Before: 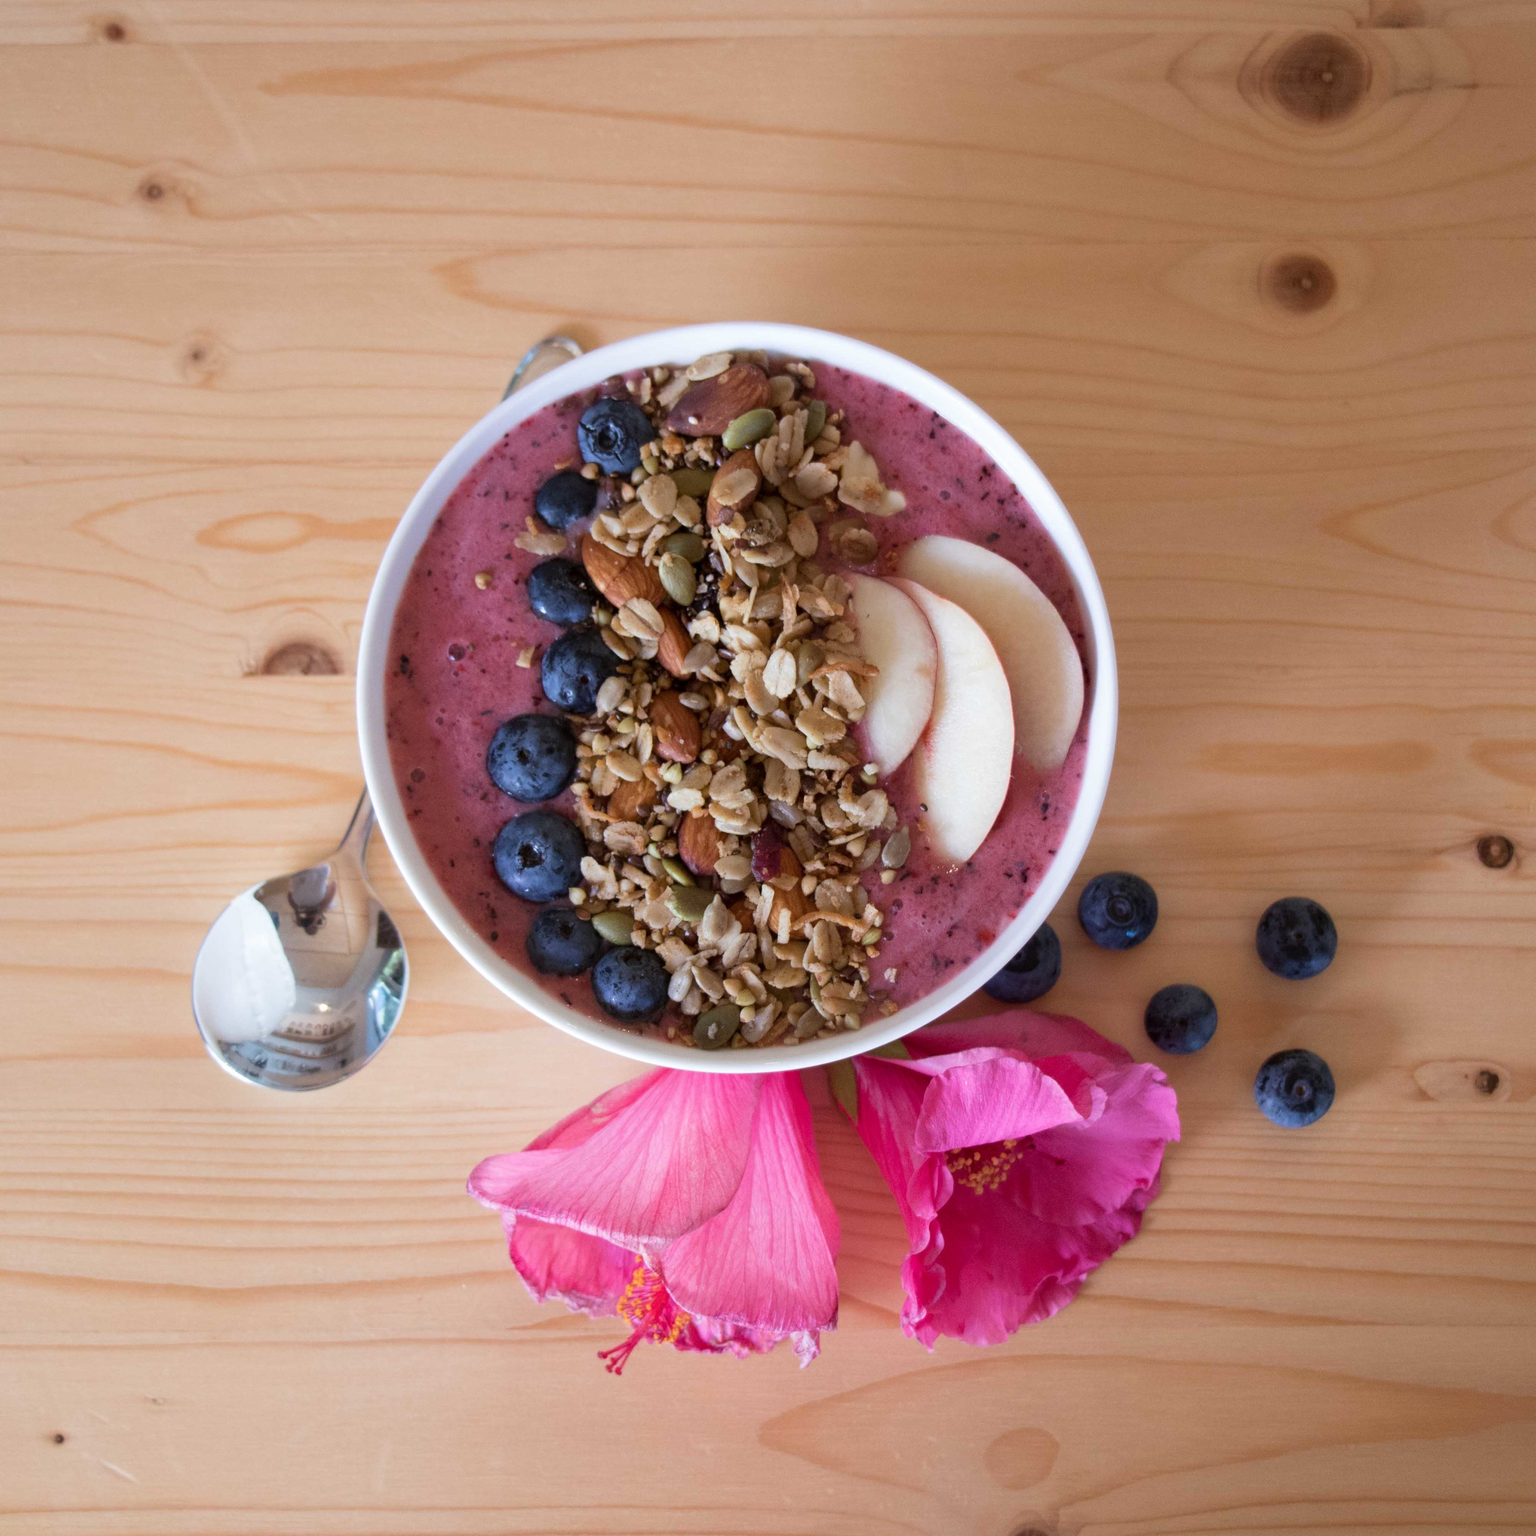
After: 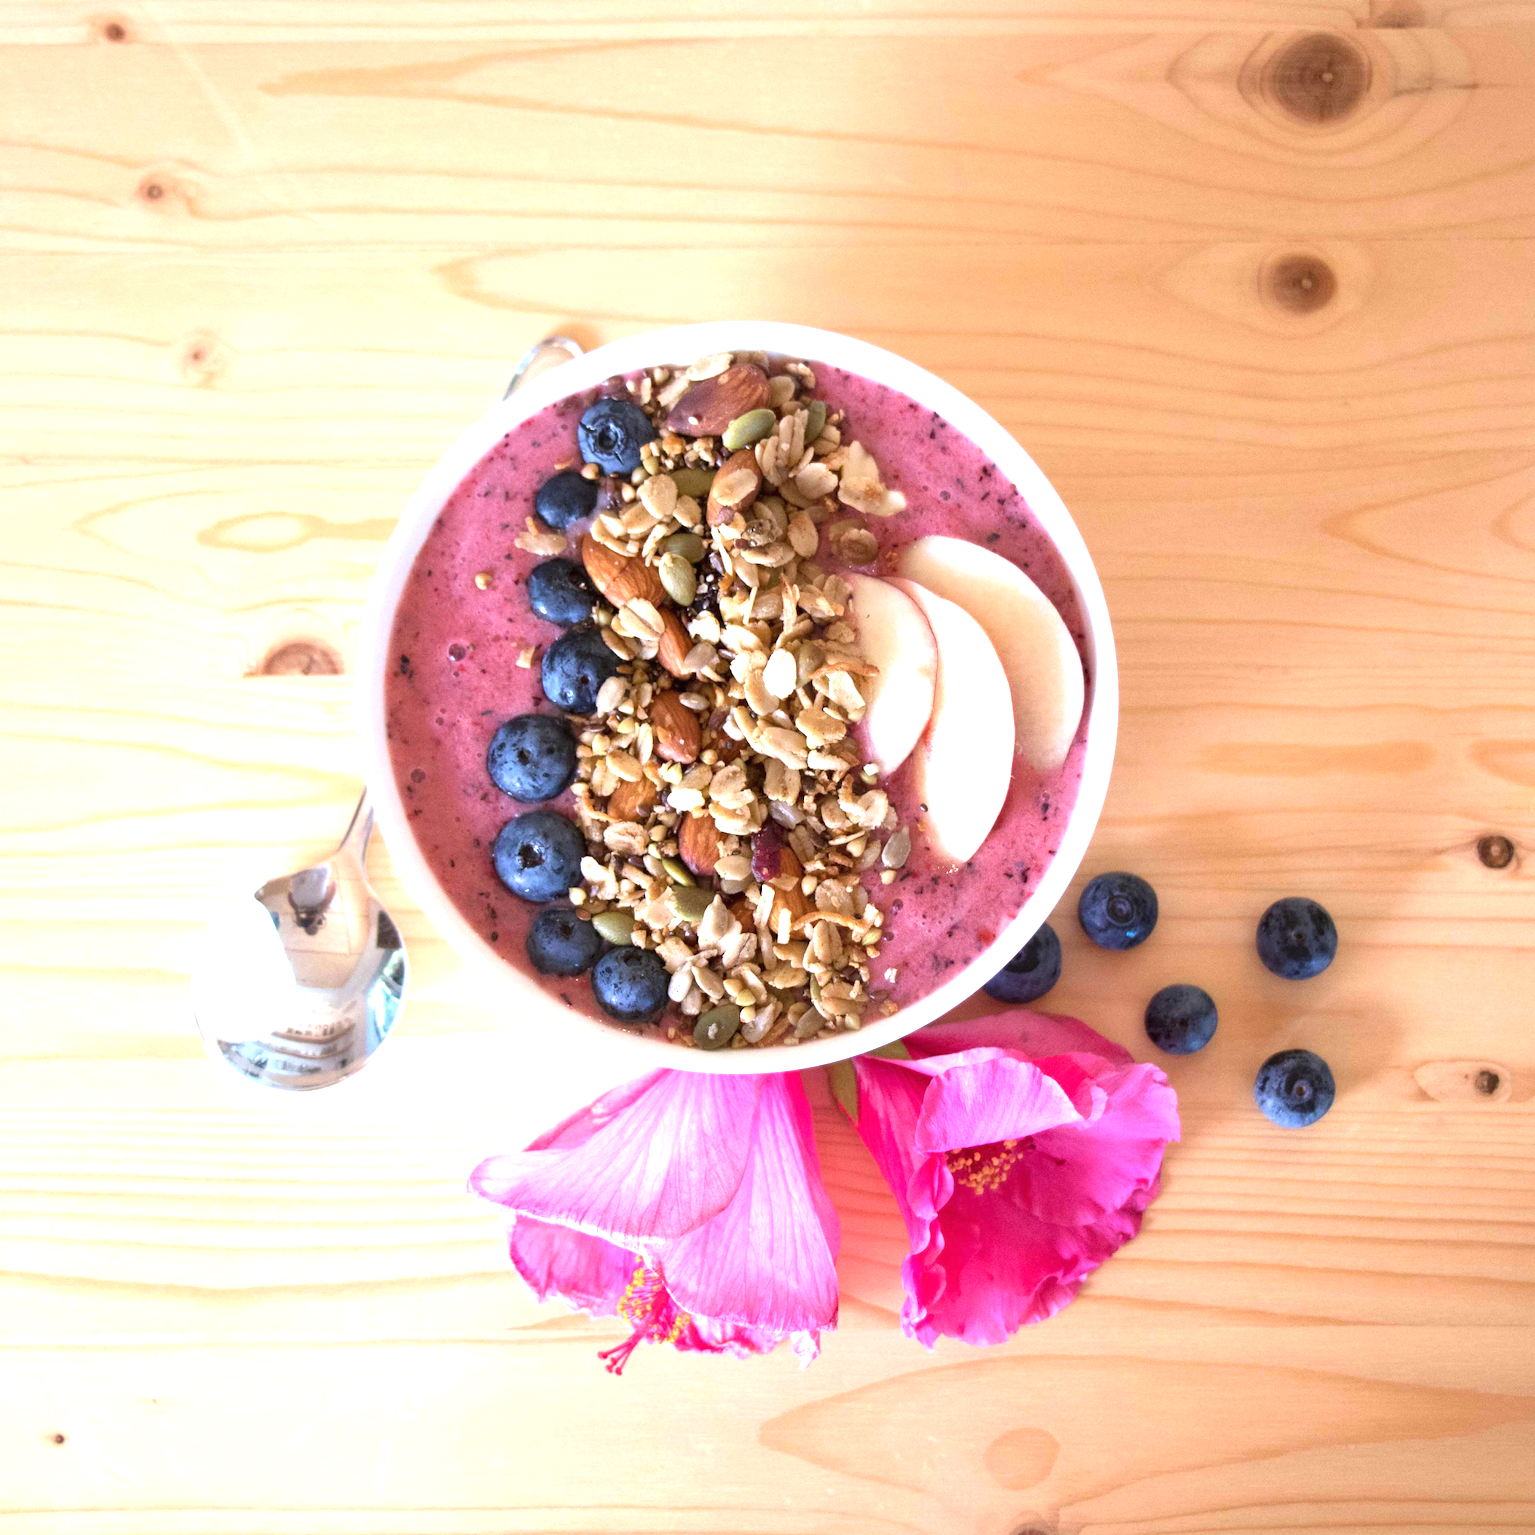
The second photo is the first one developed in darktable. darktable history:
exposure: black level correction 0, exposure 1.344 EV, compensate highlight preservation false
